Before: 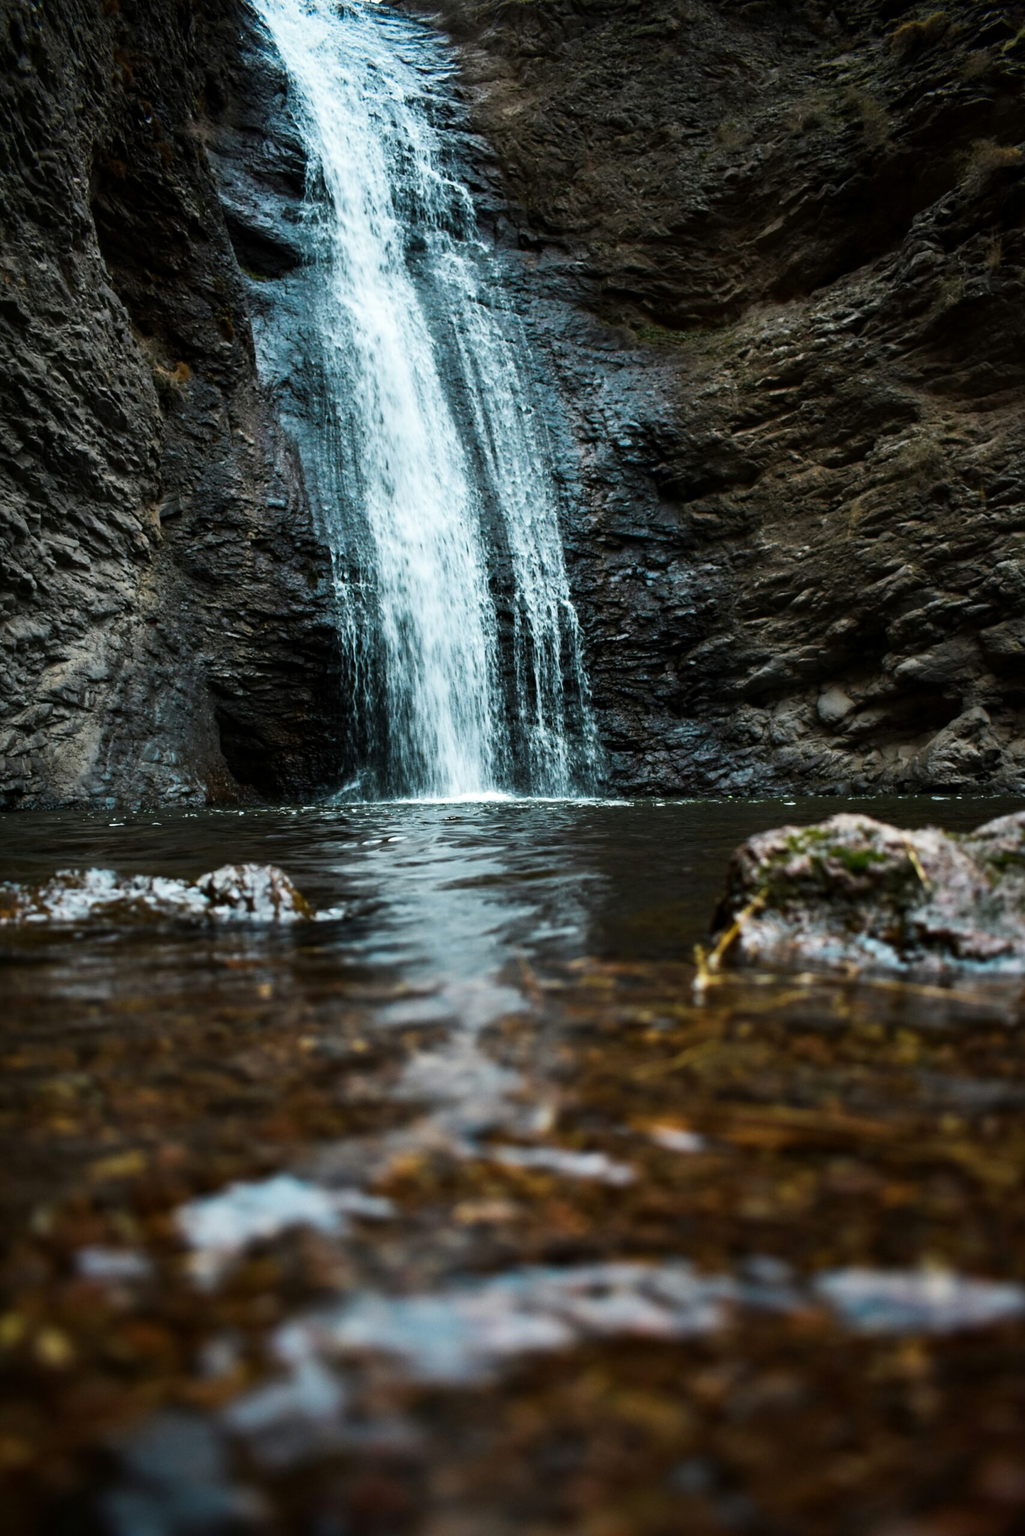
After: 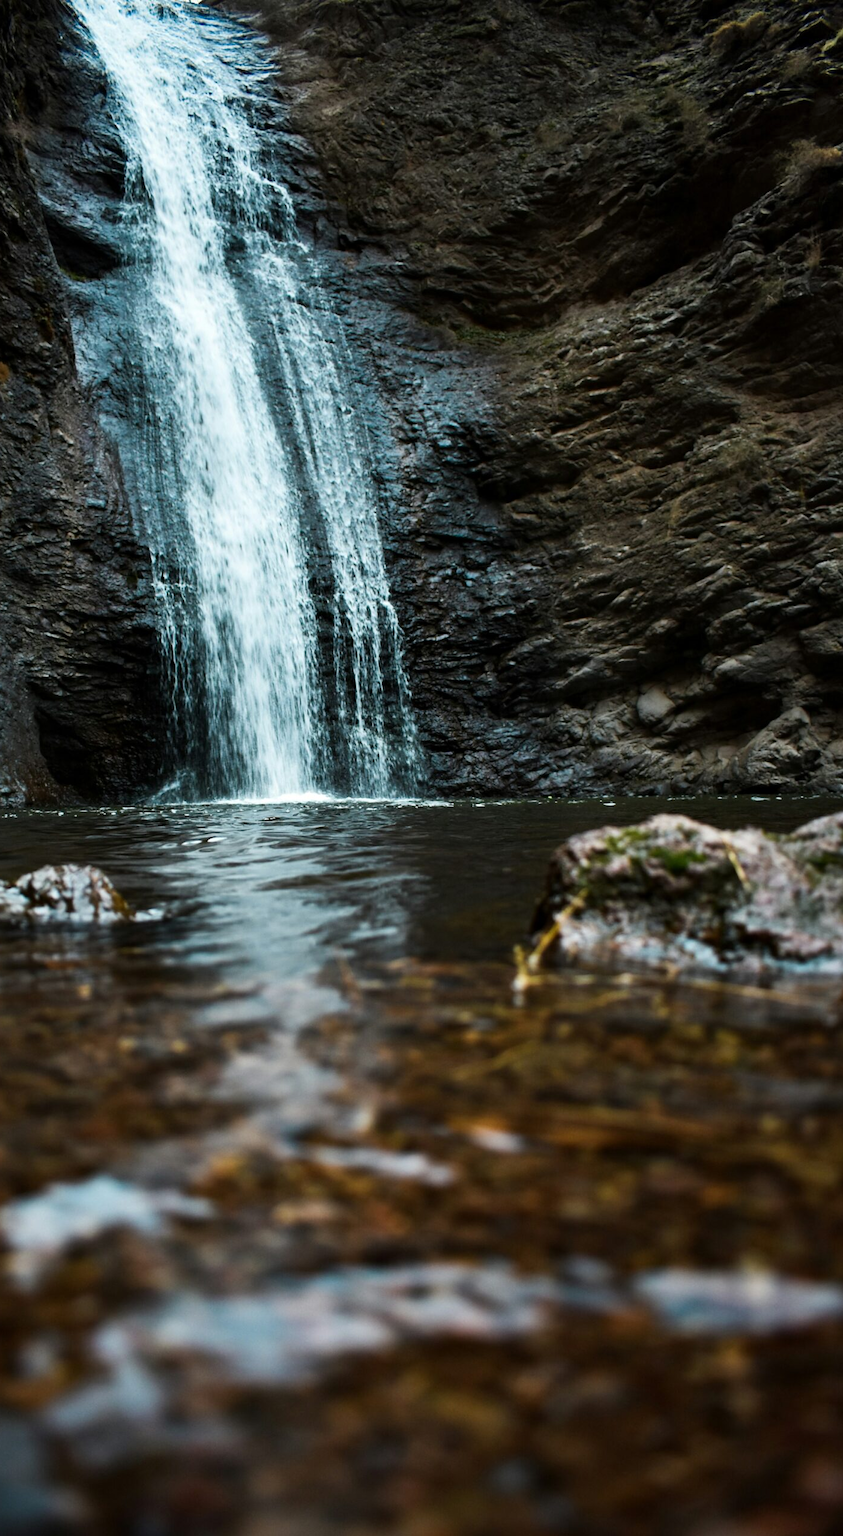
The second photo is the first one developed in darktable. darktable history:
shadows and highlights: radius 334.32, shadows 64.98, highlights 6.05, compress 87.47%, soften with gaussian
crop: left 17.642%, bottom 0.033%
